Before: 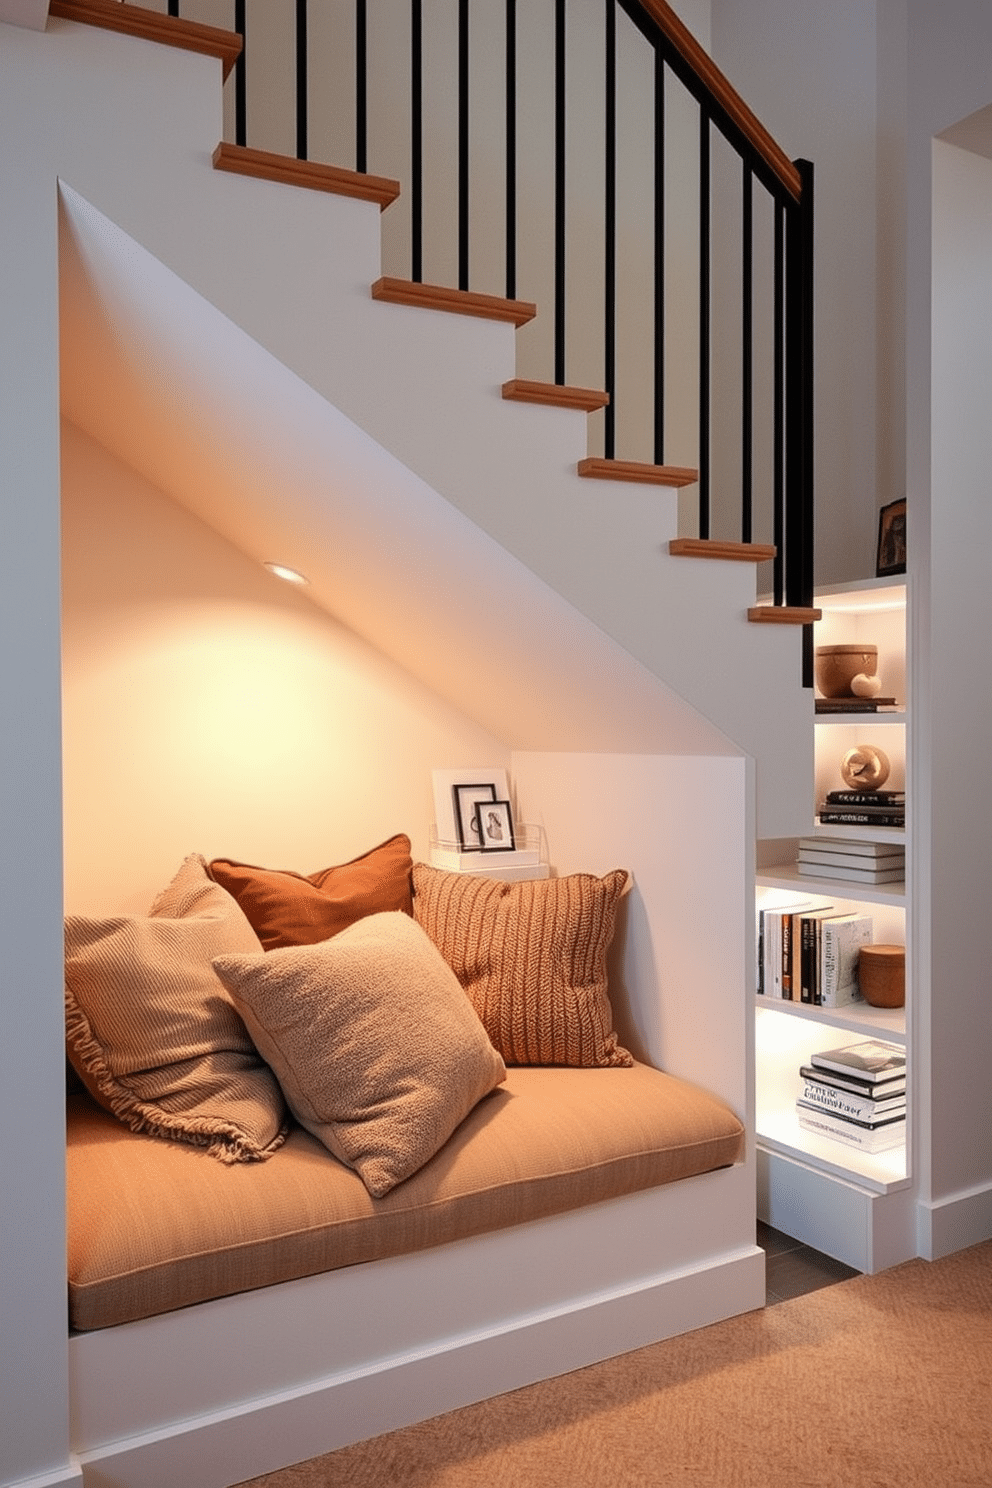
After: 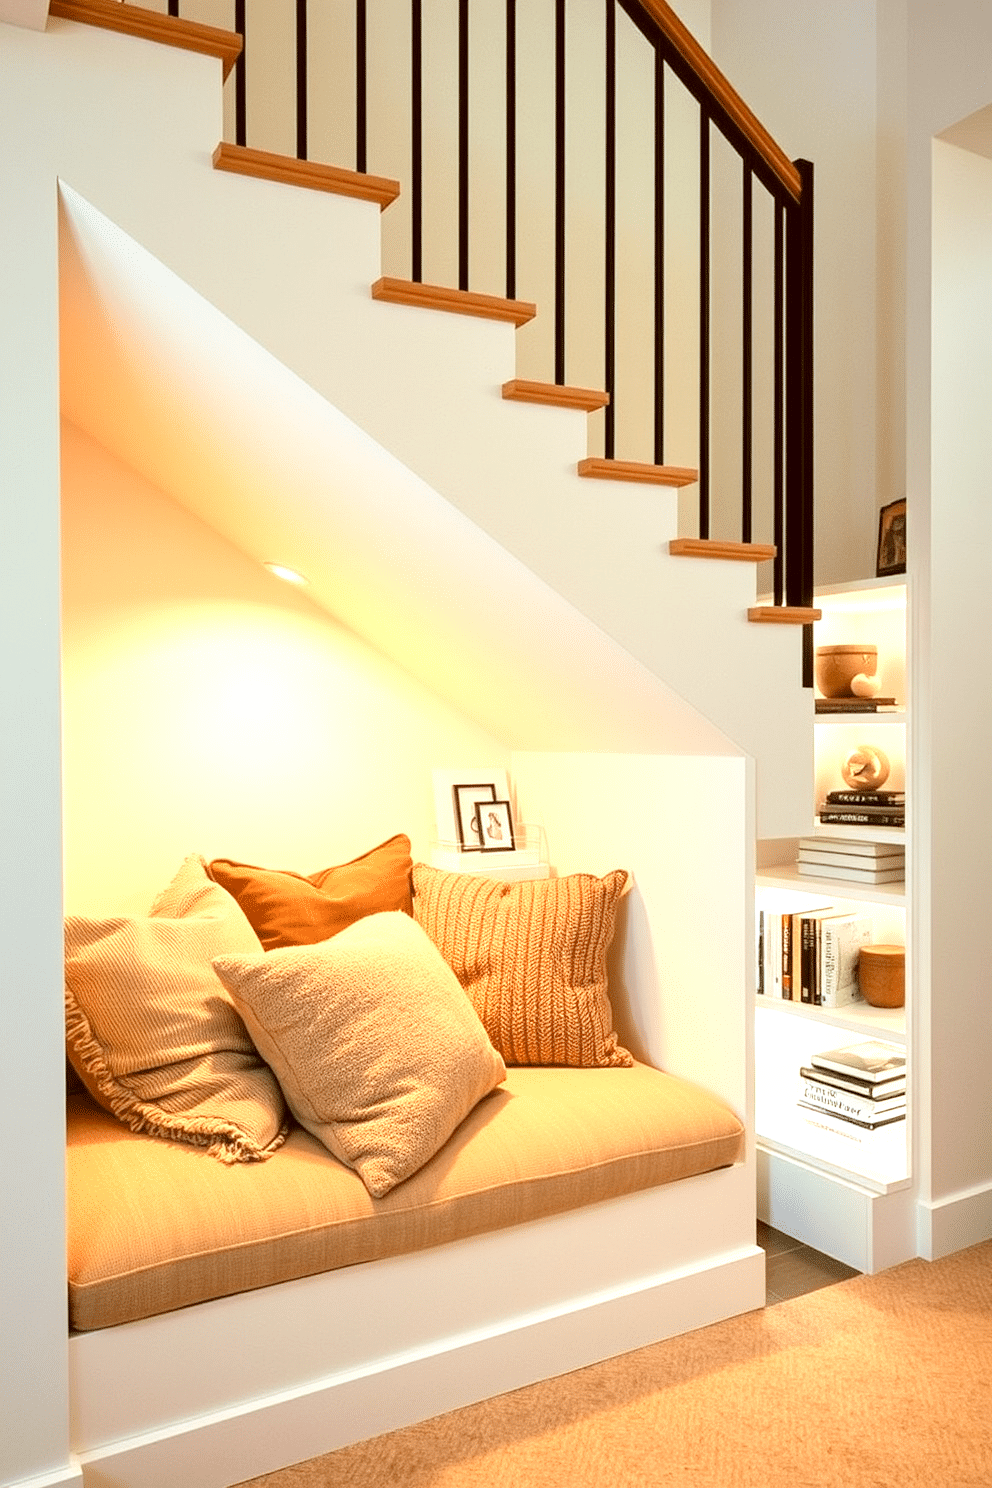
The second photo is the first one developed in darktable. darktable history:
exposure: black level correction 0.001, exposure 1.054 EV, compensate highlight preservation false
contrast brightness saturation: brightness 0.143
color correction: highlights a* -5.36, highlights b* 9.8, shadows a* 9.28, shadows b* 24.43
